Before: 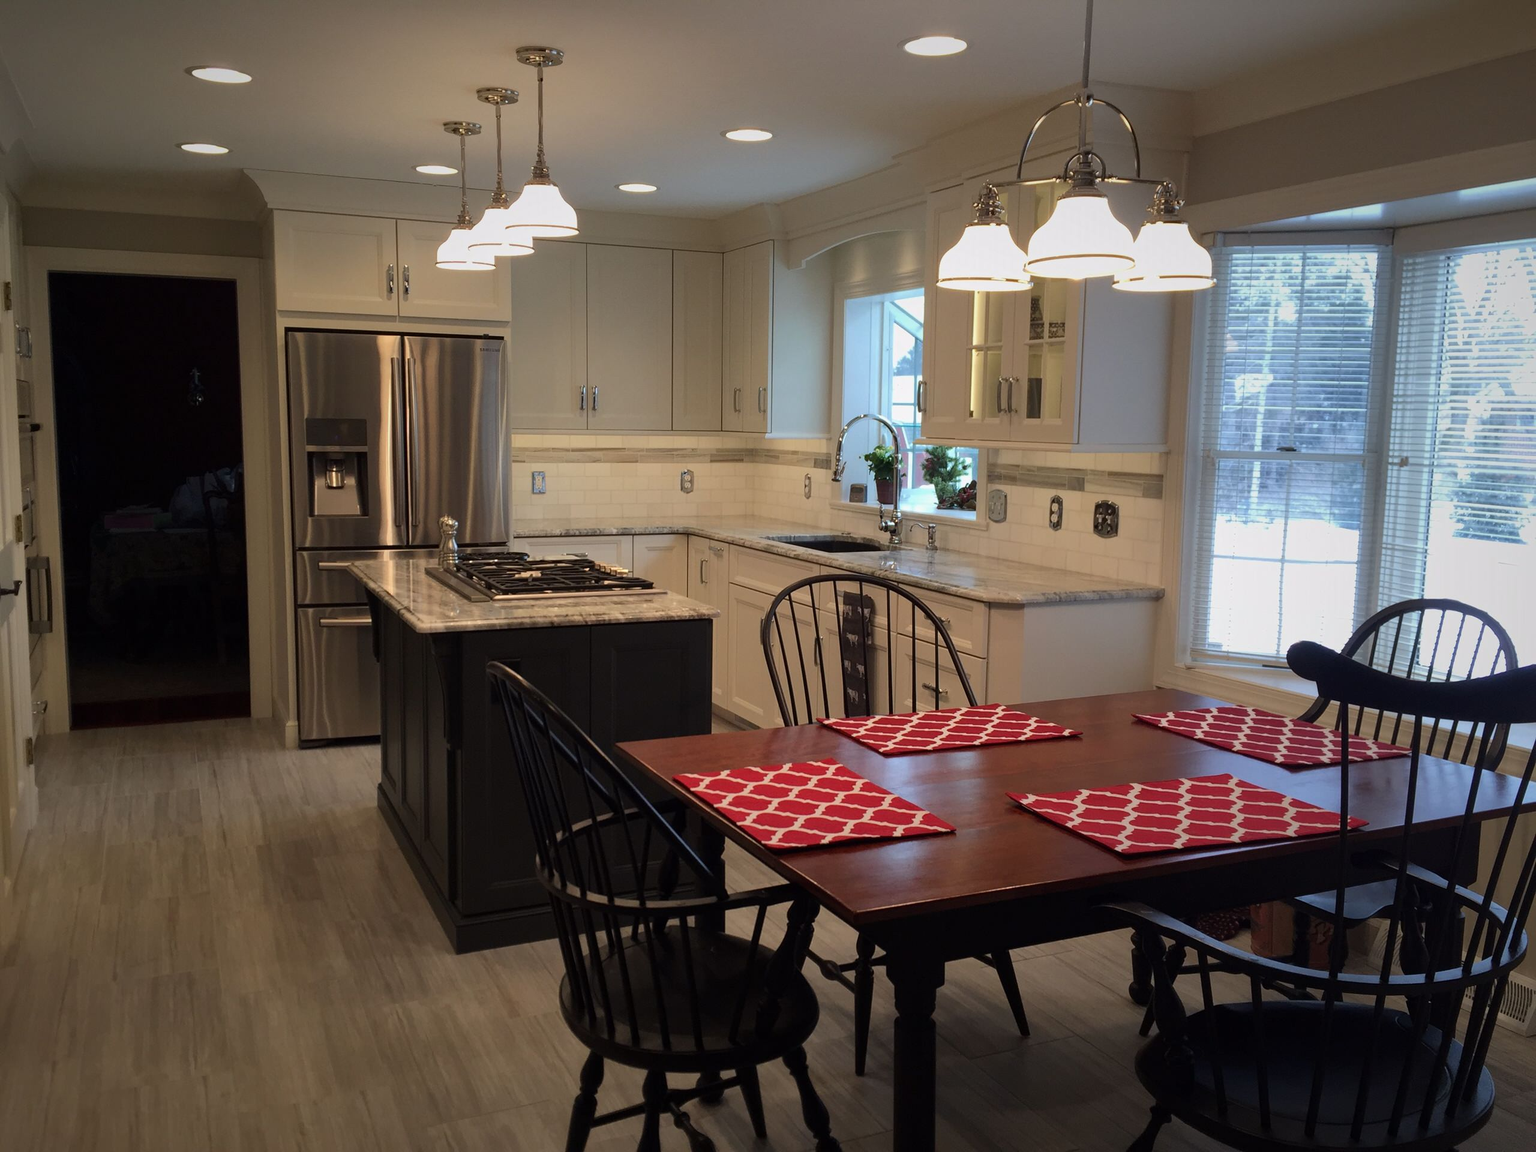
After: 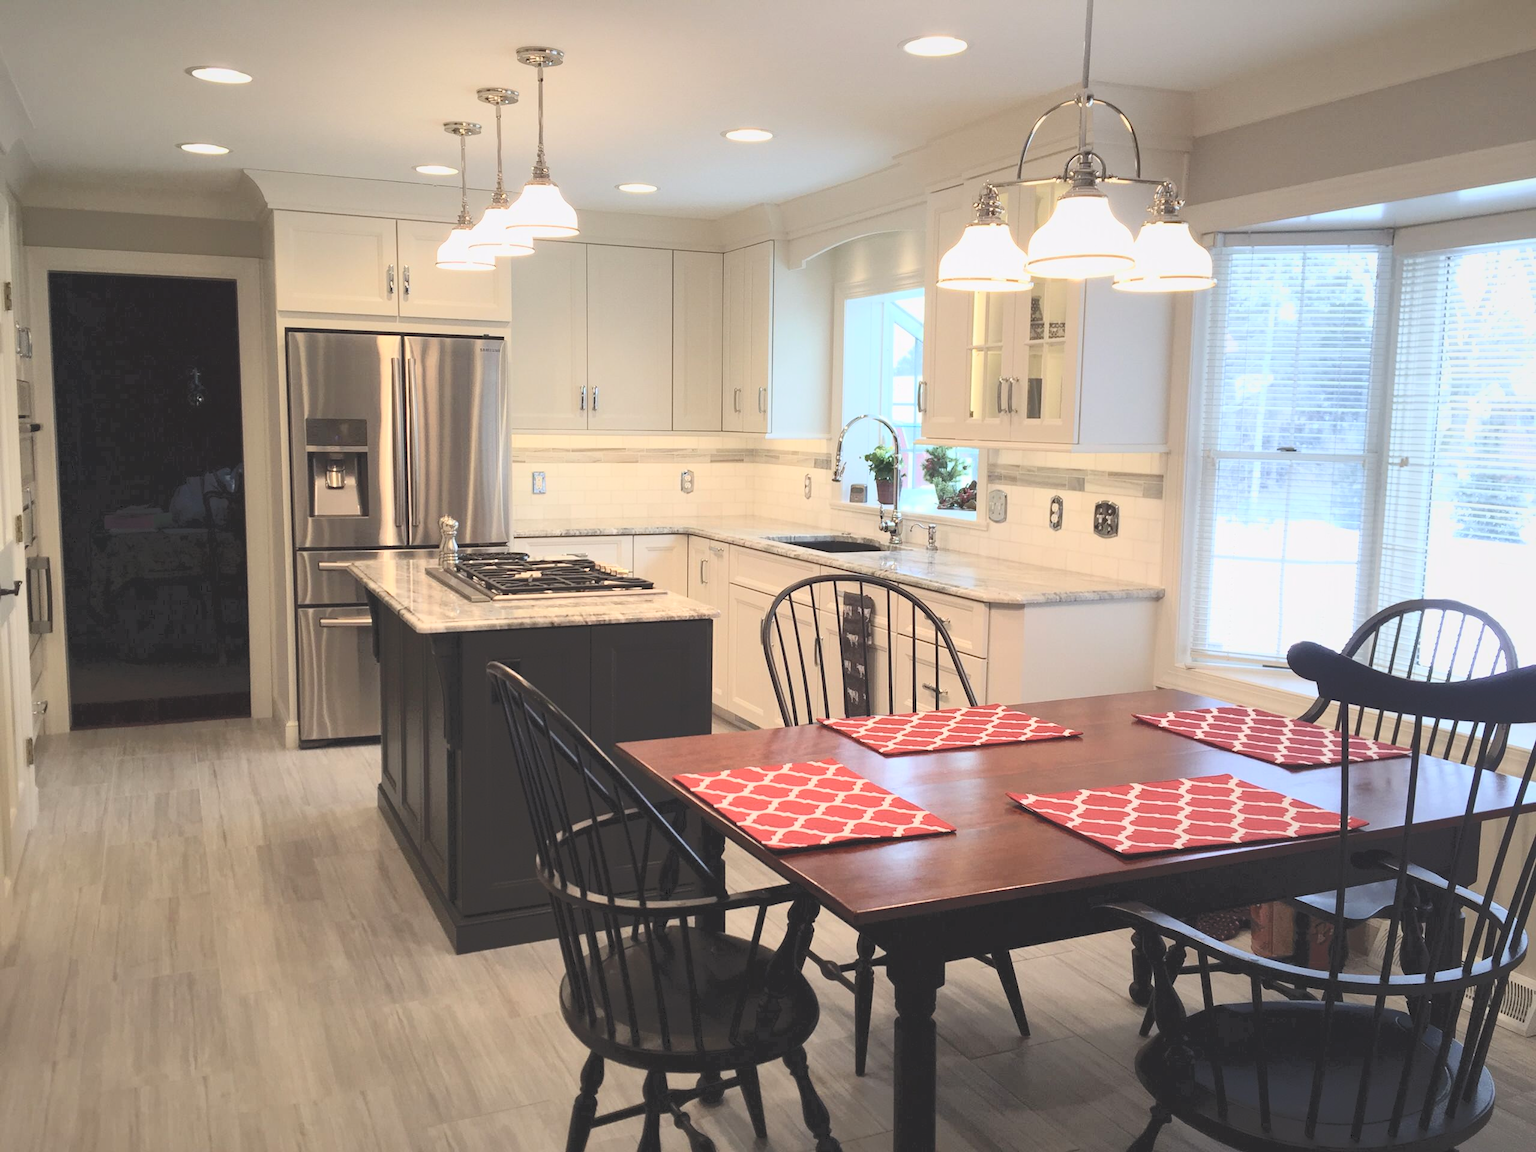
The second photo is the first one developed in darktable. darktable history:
tone curve: curves: ch0 [(0, 0) (0.003, 0.195) (0.011, 0.161) (0.025, 0.21) (0.044, 0.24) (0.069, 0.254) (0.1, 0.283) (0.136, 0.347) (0.177, 0.412) (0.224, 0.455) (0.277, 0.531) (0.335, 0.606) (0.399, 0.679) (0.468, 0.748) (0.543, 0.814) (0.623, 0.876) (0.709, 0.927) (0.801, 0.949) (0.898, 0.962) (1, 1)], color space Lab, independent channels, preserve colors none
